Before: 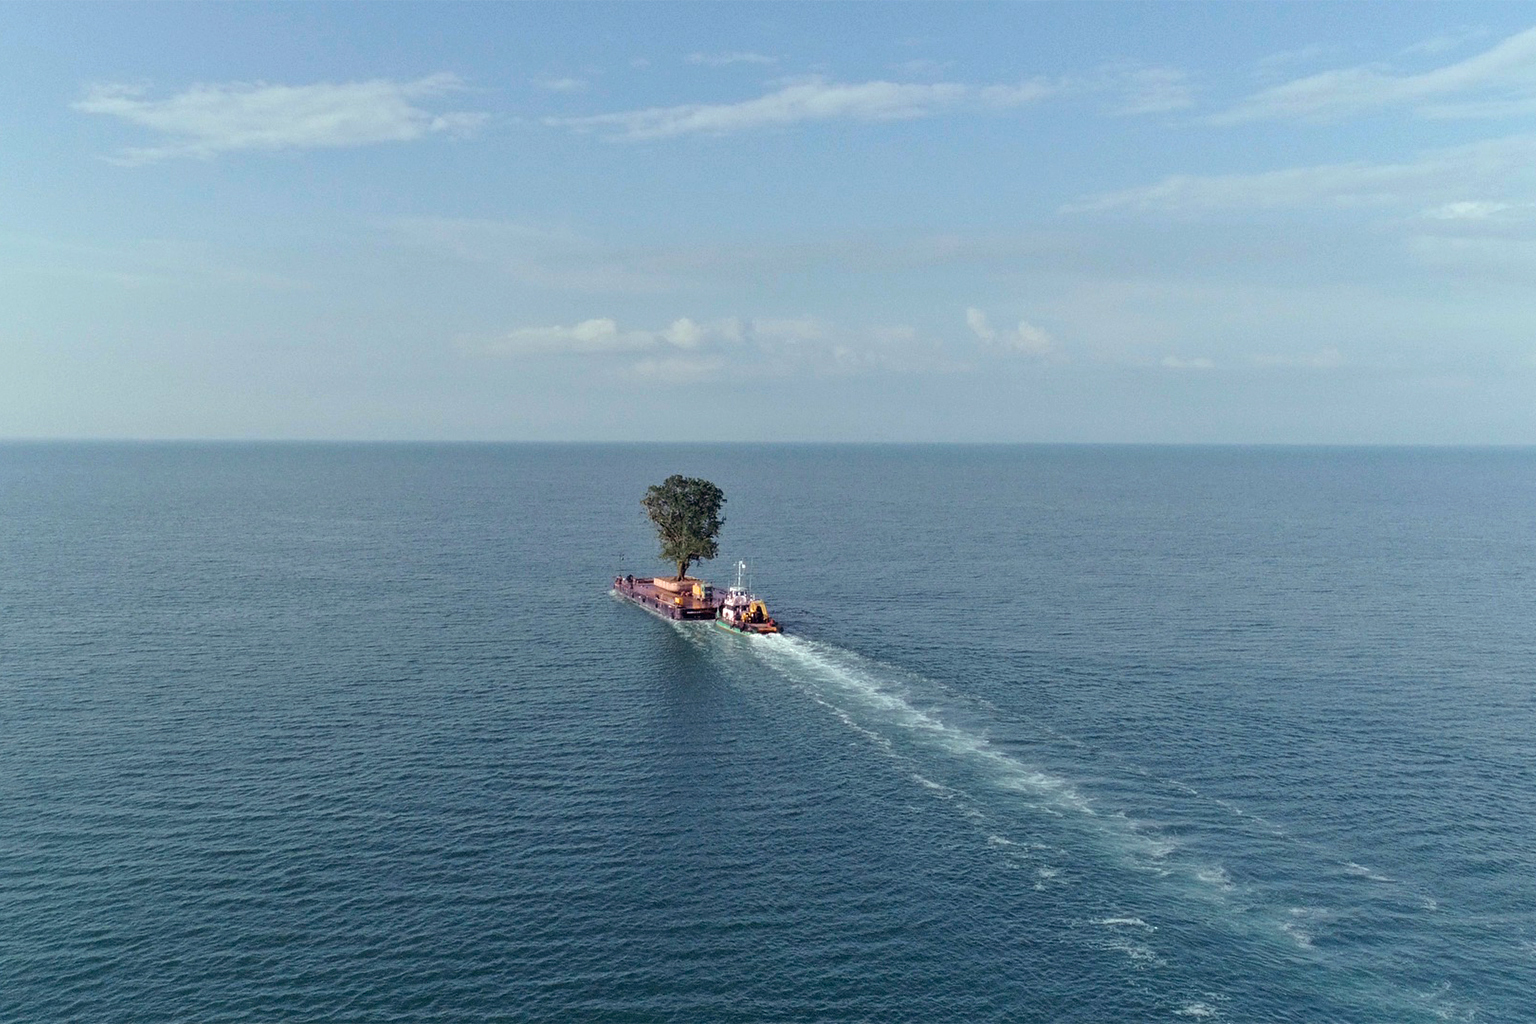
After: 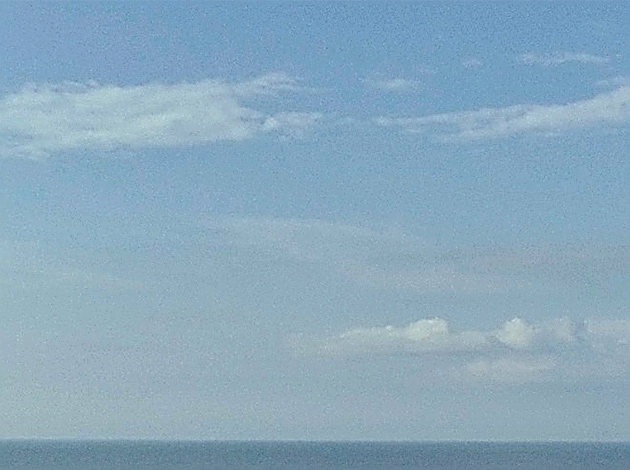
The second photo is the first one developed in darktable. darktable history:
shadows and highlights: soften with gaussian
local contrast: detail 110%
sharpen: amount 1.988
crop and rotate: left 10.983%, top 0.093%, right 47.981%, bottom 53.992%
